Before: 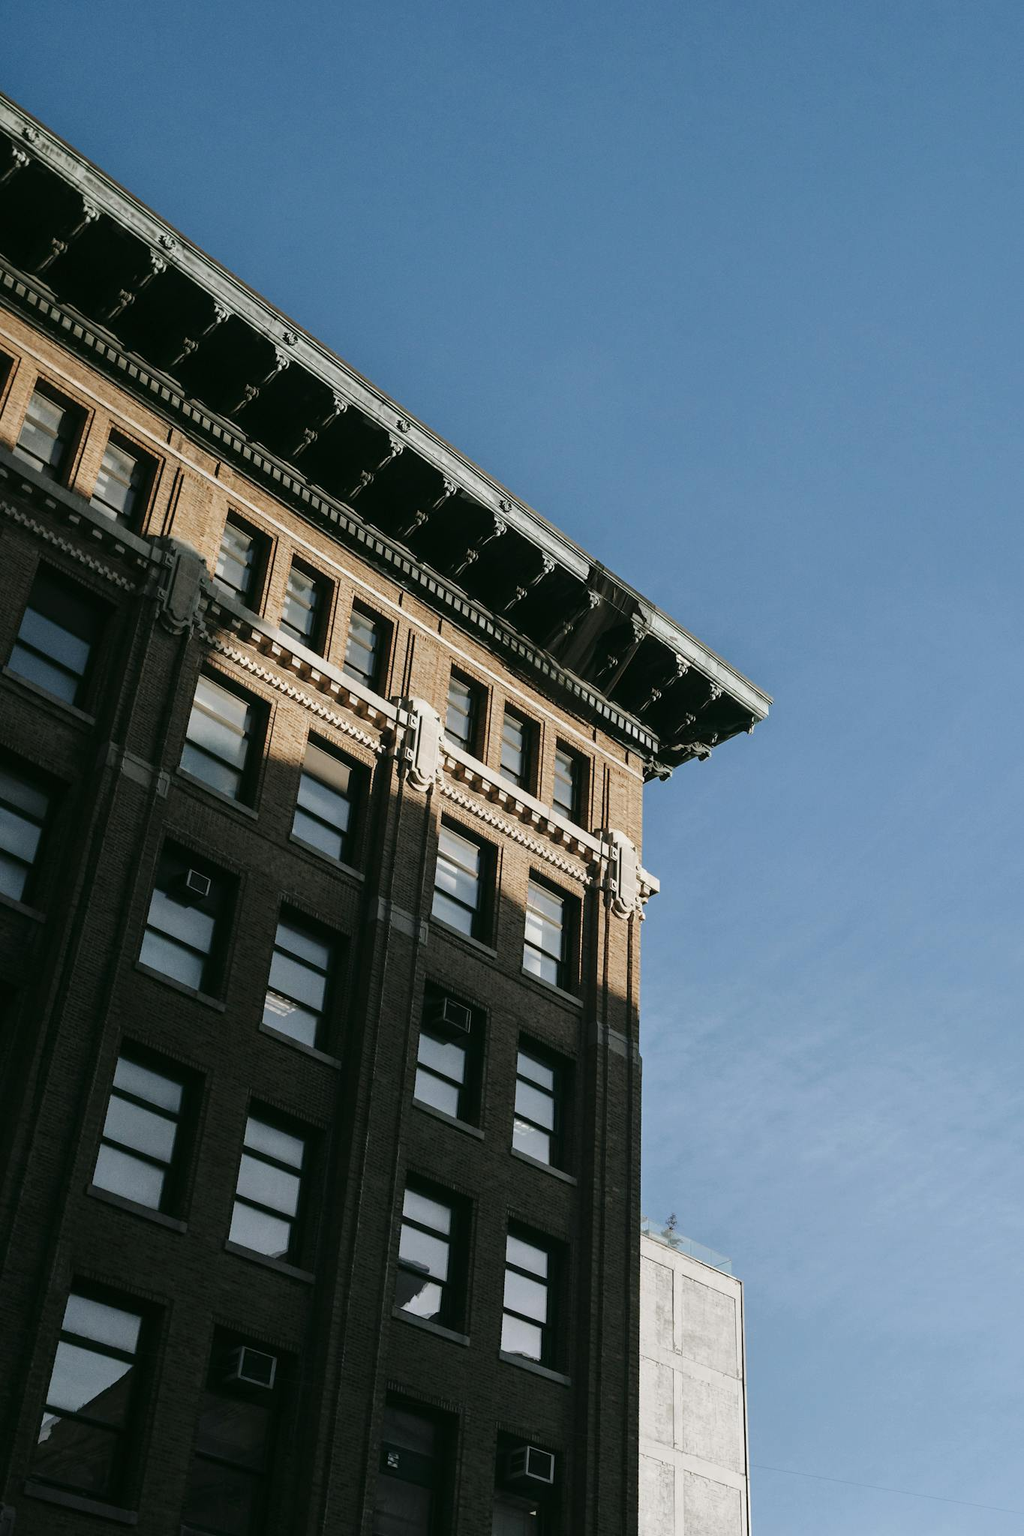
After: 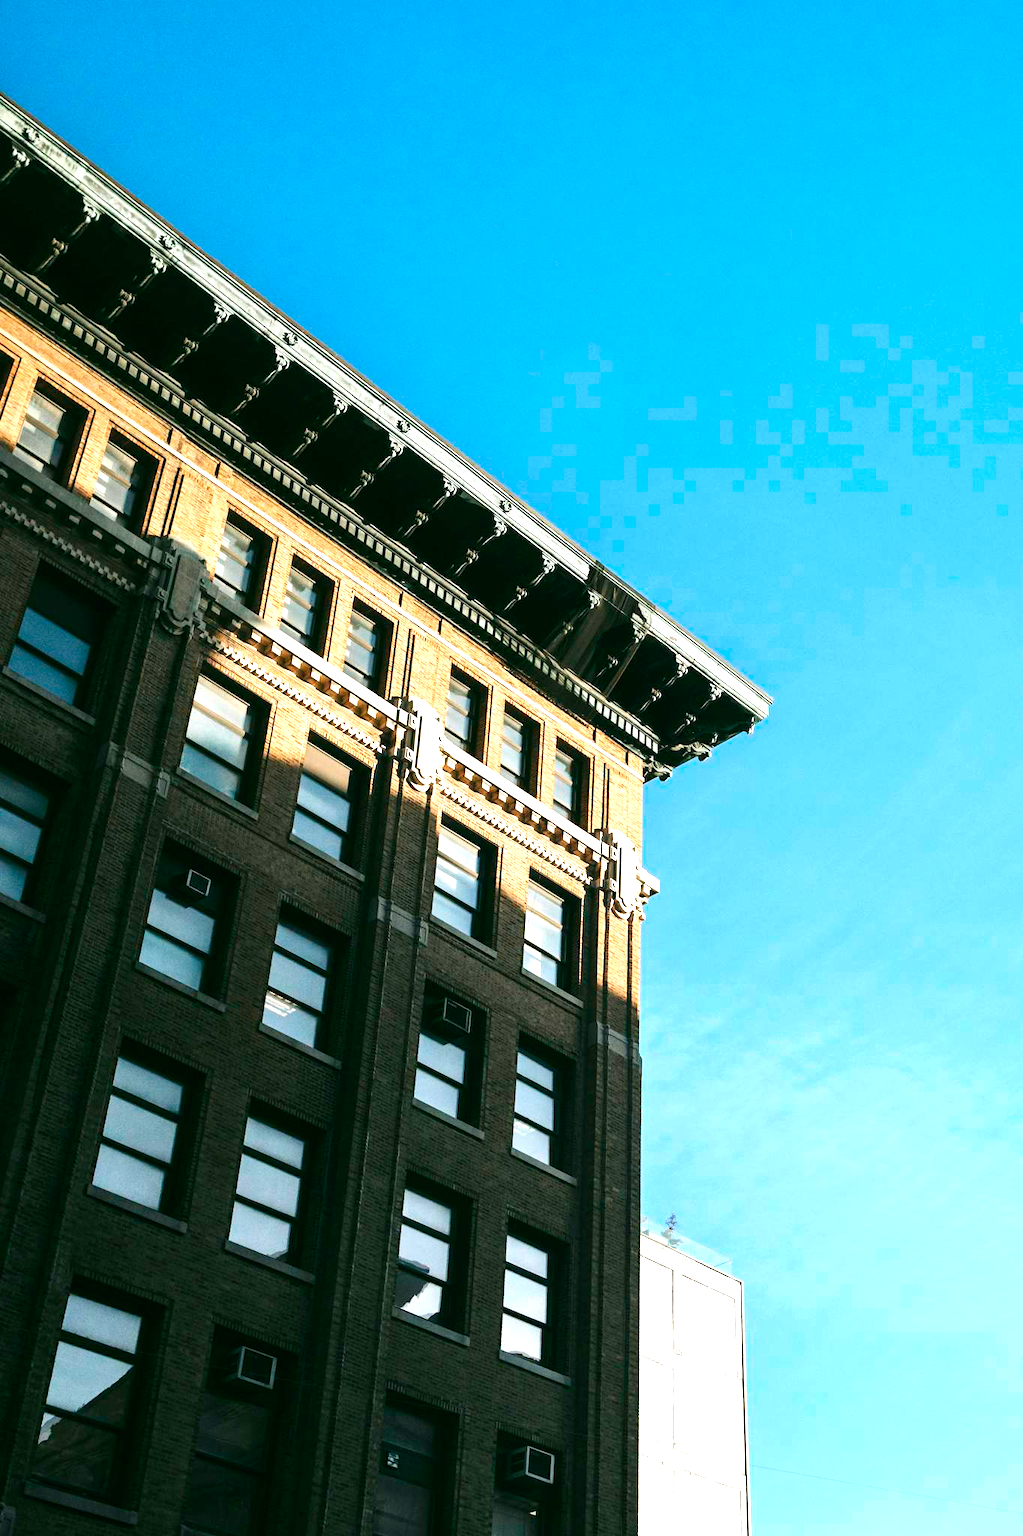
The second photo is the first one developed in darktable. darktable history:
color balance rgb: global vibrance 42.74%
exposure: black level correction 0, exposure 1.3 EV, compensate highlight preservation false
